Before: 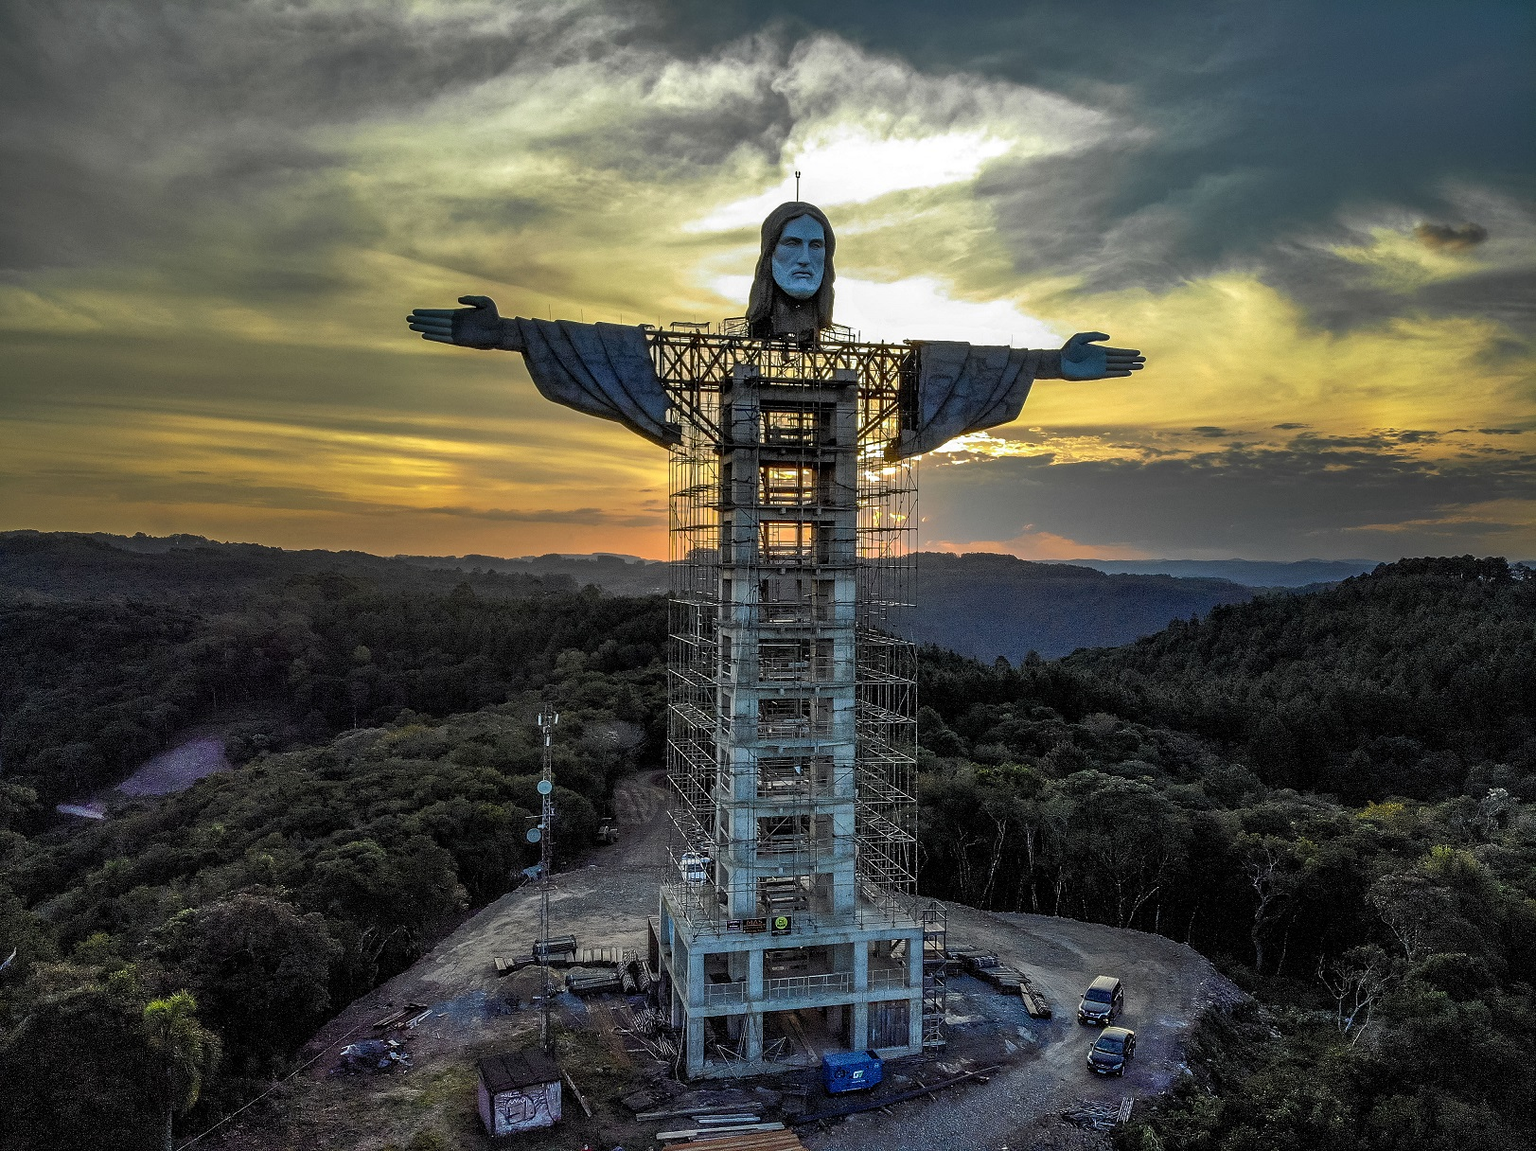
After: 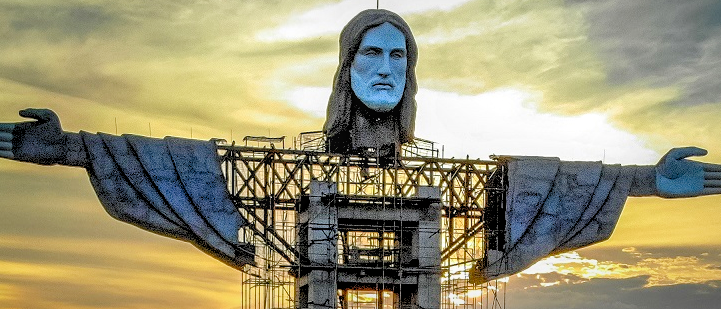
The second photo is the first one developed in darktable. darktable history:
crop: left 28.695%, top 16.836%, right 26.824%, bottom 57.718%
local contrast: on, module defaults
vignetting: fall-off start 67.85%, fall-off radius 68.41%, brightness -0.387, saturation 0.015, center (-0.031, -0.038), automatic ratio true, unbound false
levels: levels [0.072, 0.414, 0.976]
